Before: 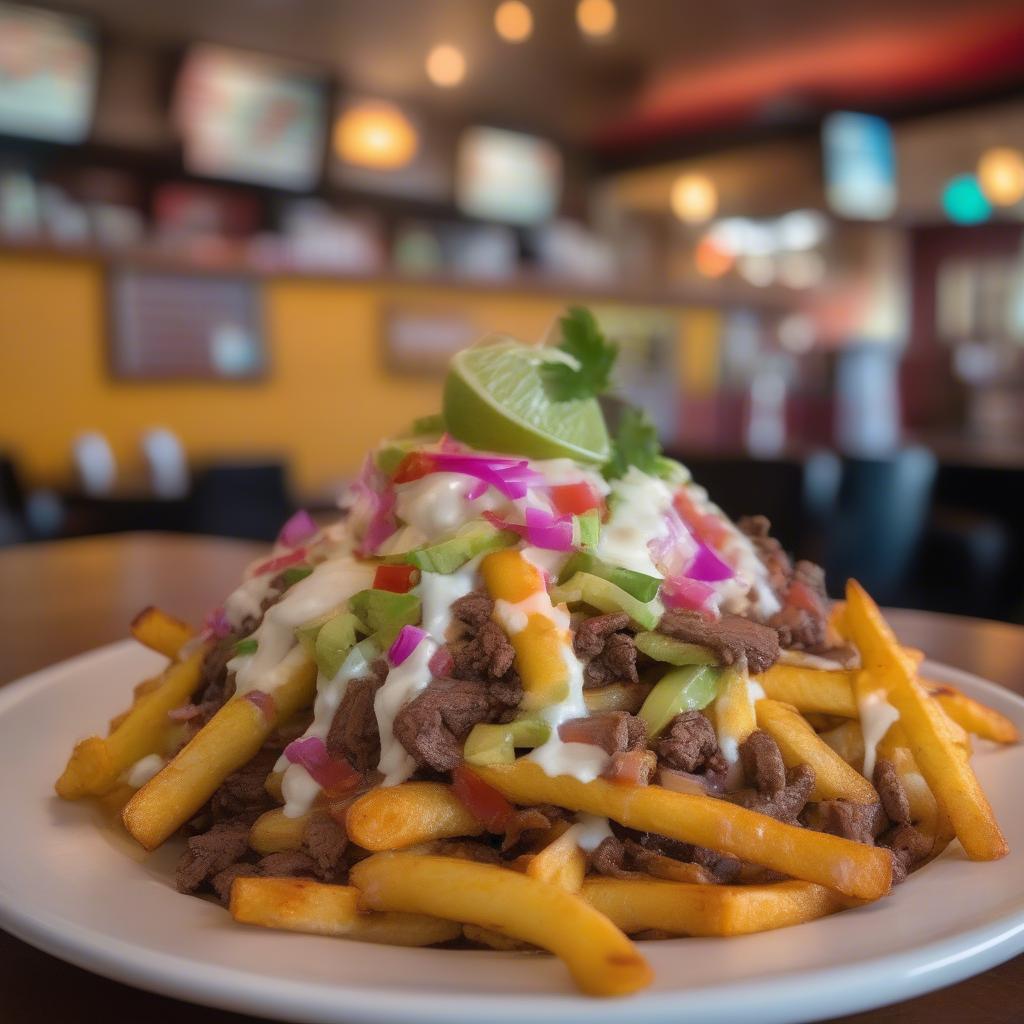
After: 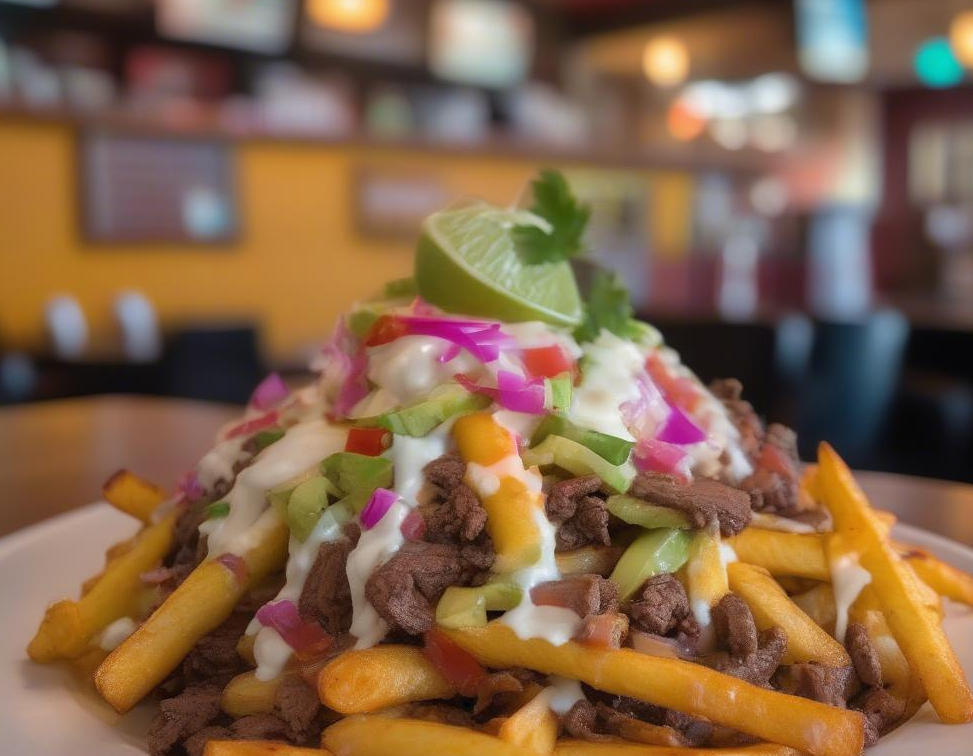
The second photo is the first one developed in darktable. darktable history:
crop and rotate: left 2.8%, top 13.471%, right 2.119%, bottom 12.636%
tone equalizer: edges refinement/feathering 500, mask exposure compensation -1.57 EV, preserve details no
